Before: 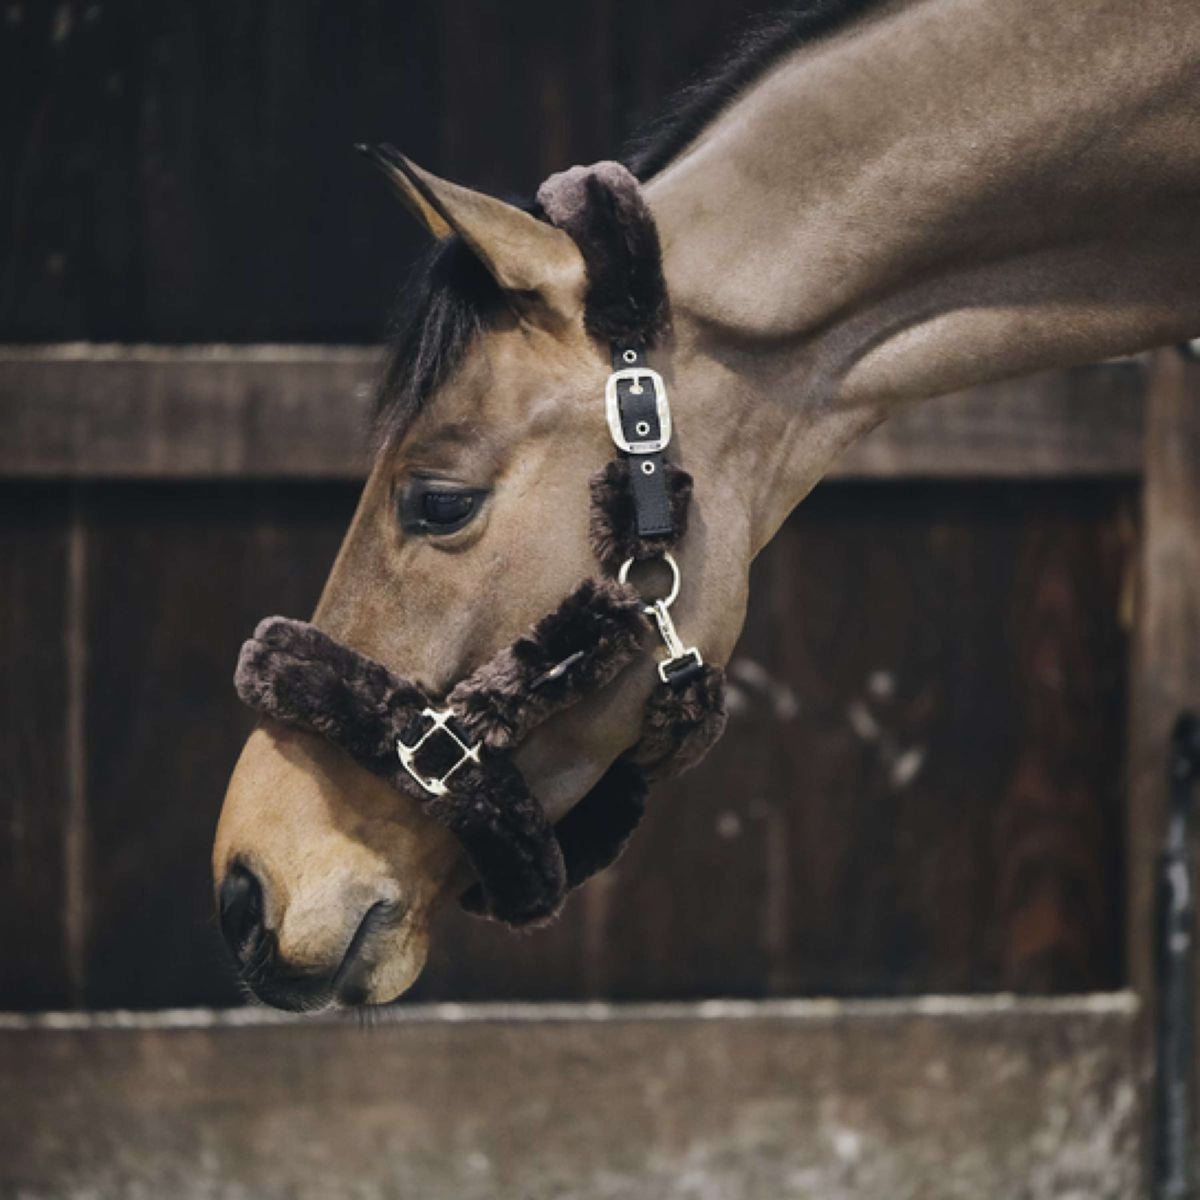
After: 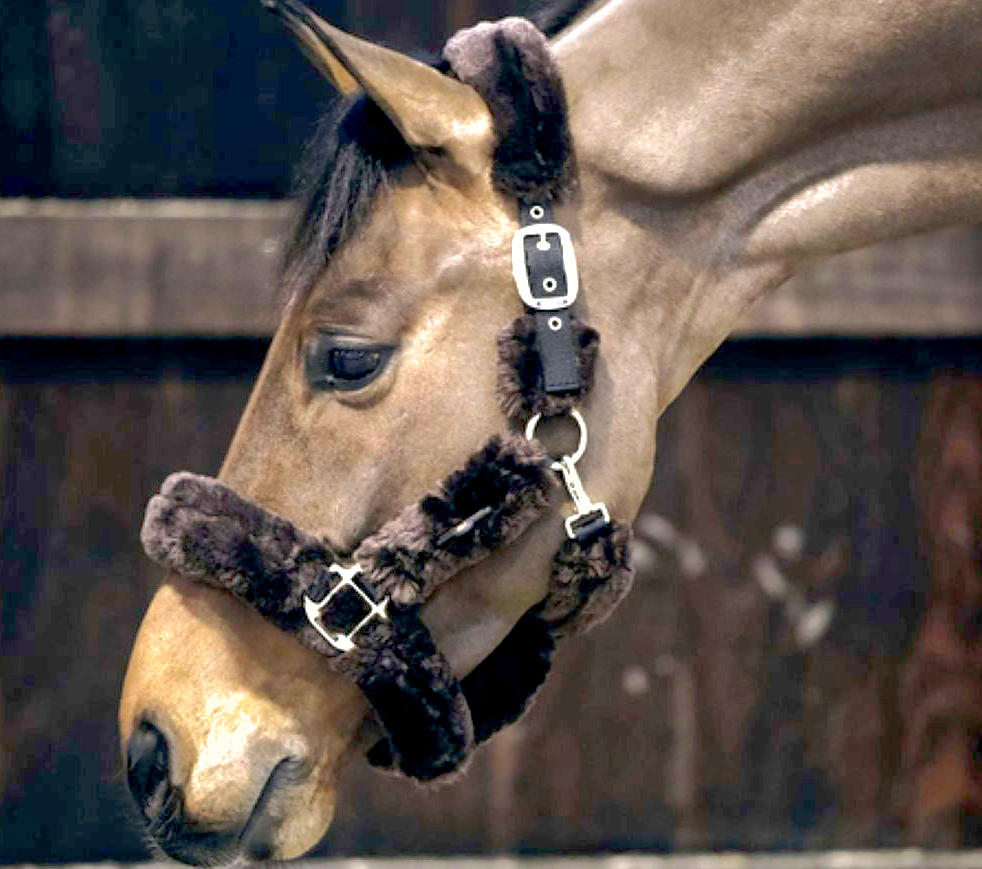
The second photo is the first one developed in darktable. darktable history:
exposure: black level correction 0.011, exposure 1.087 EV, compensate highlight preservation false
crop: left 7.773%, top 12.048%, right 10.364%, bottom 15.466%
shadows and highlights: highlights -59.86
